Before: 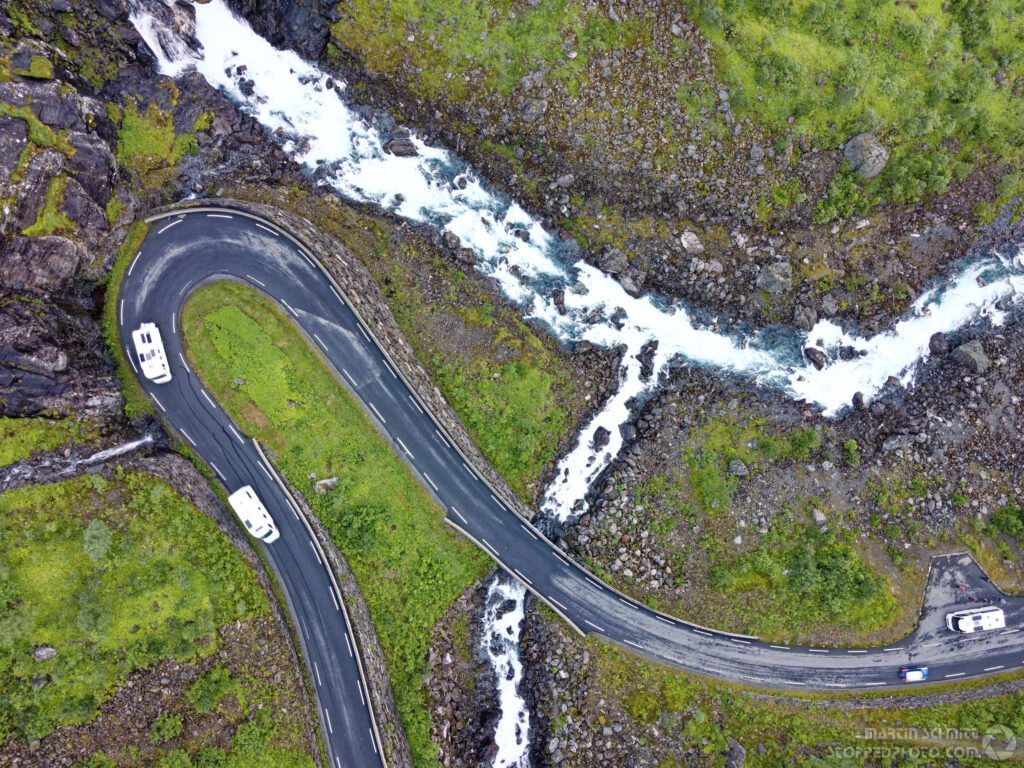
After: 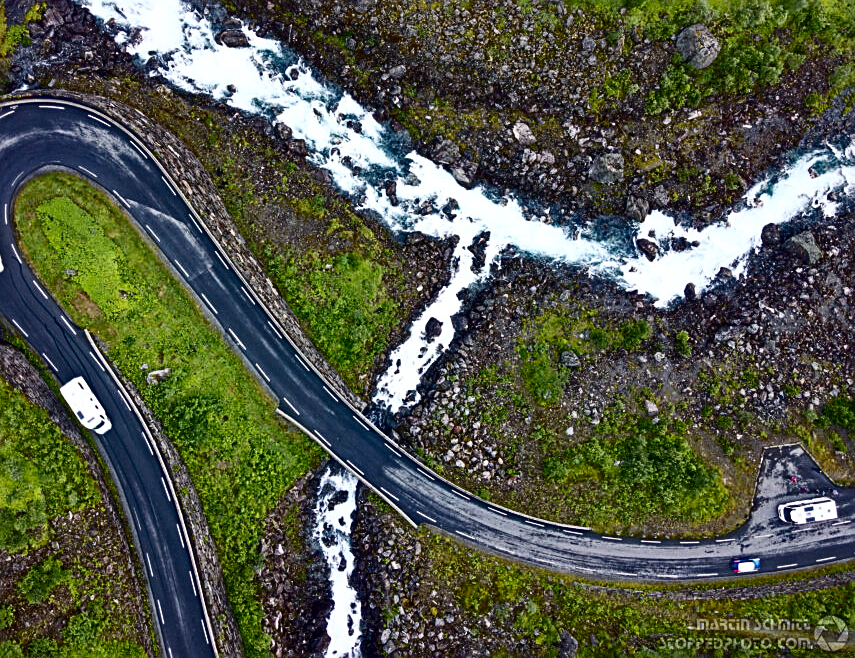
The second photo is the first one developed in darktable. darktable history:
crop: left 16.468%, top 14.215%
sharpen: on, module defaults
contrast equalizer: octaves 7, y [[0.5 ×6], [0.5 ×6], [0.5, 0.5, 0.501, 0.545, 0.707, 0.863], [0 ×6], [0 ×6]], mix -0.2
contrast brightness saturation: contrast 0.238, brightness -0.227, saturation 0.139
